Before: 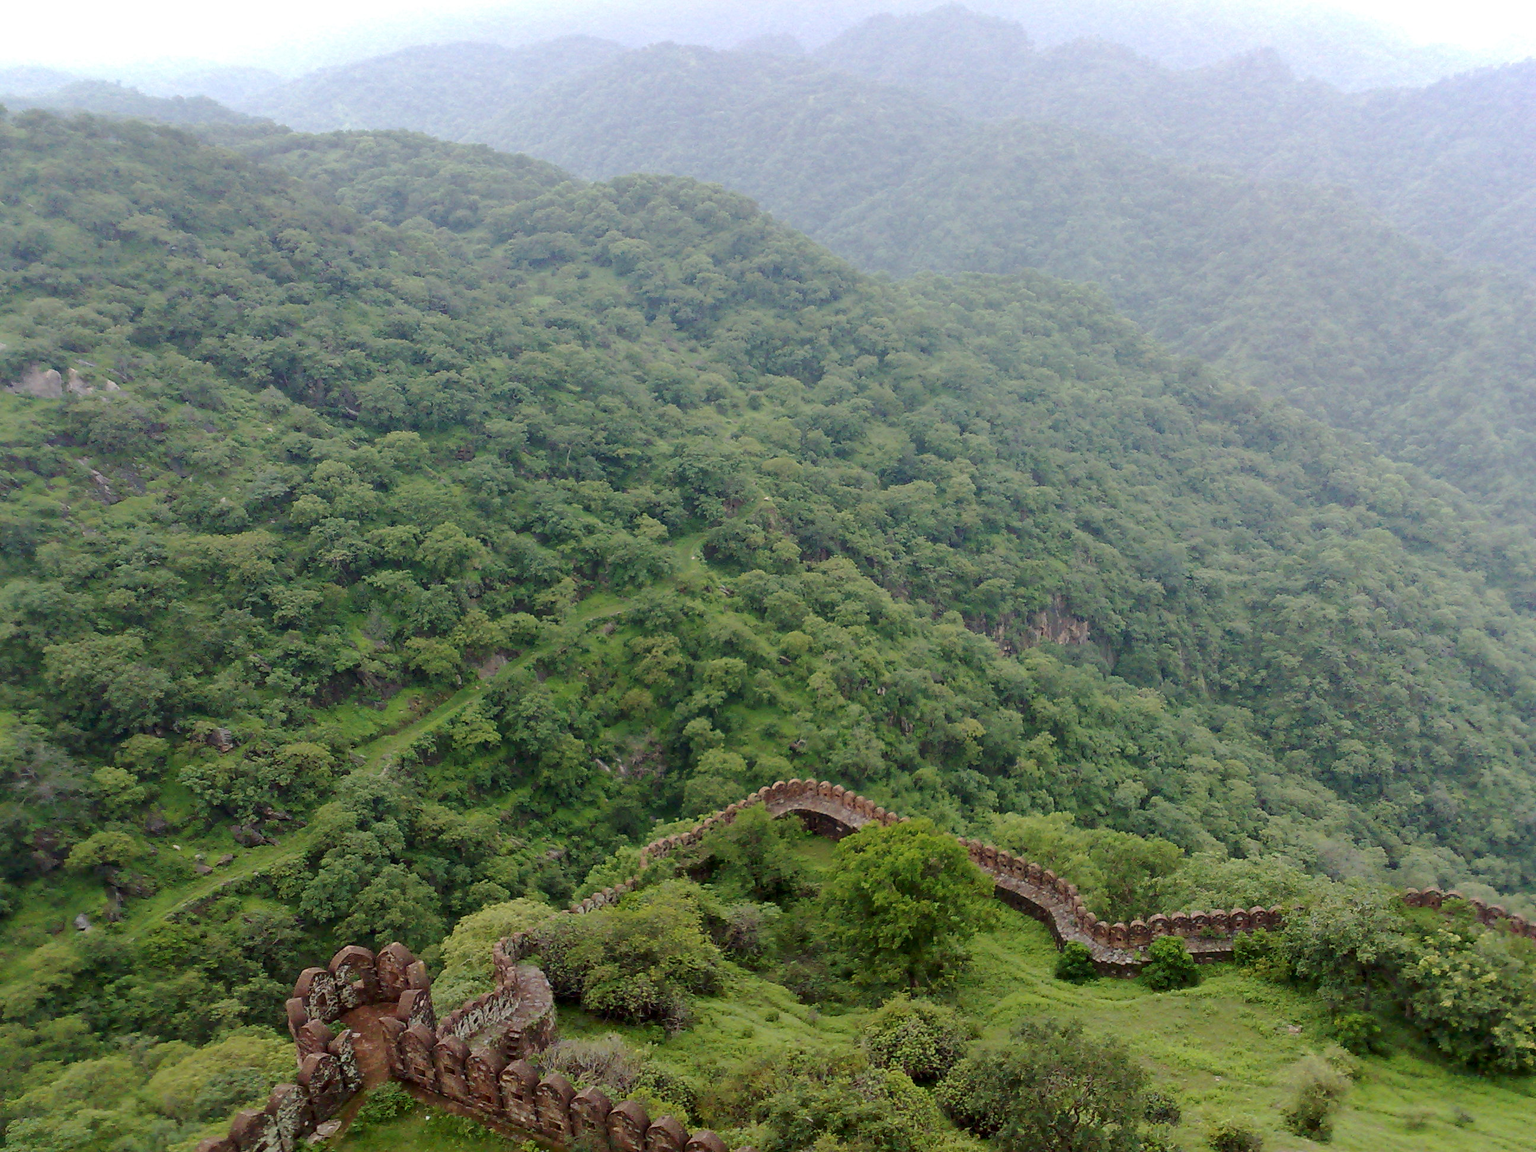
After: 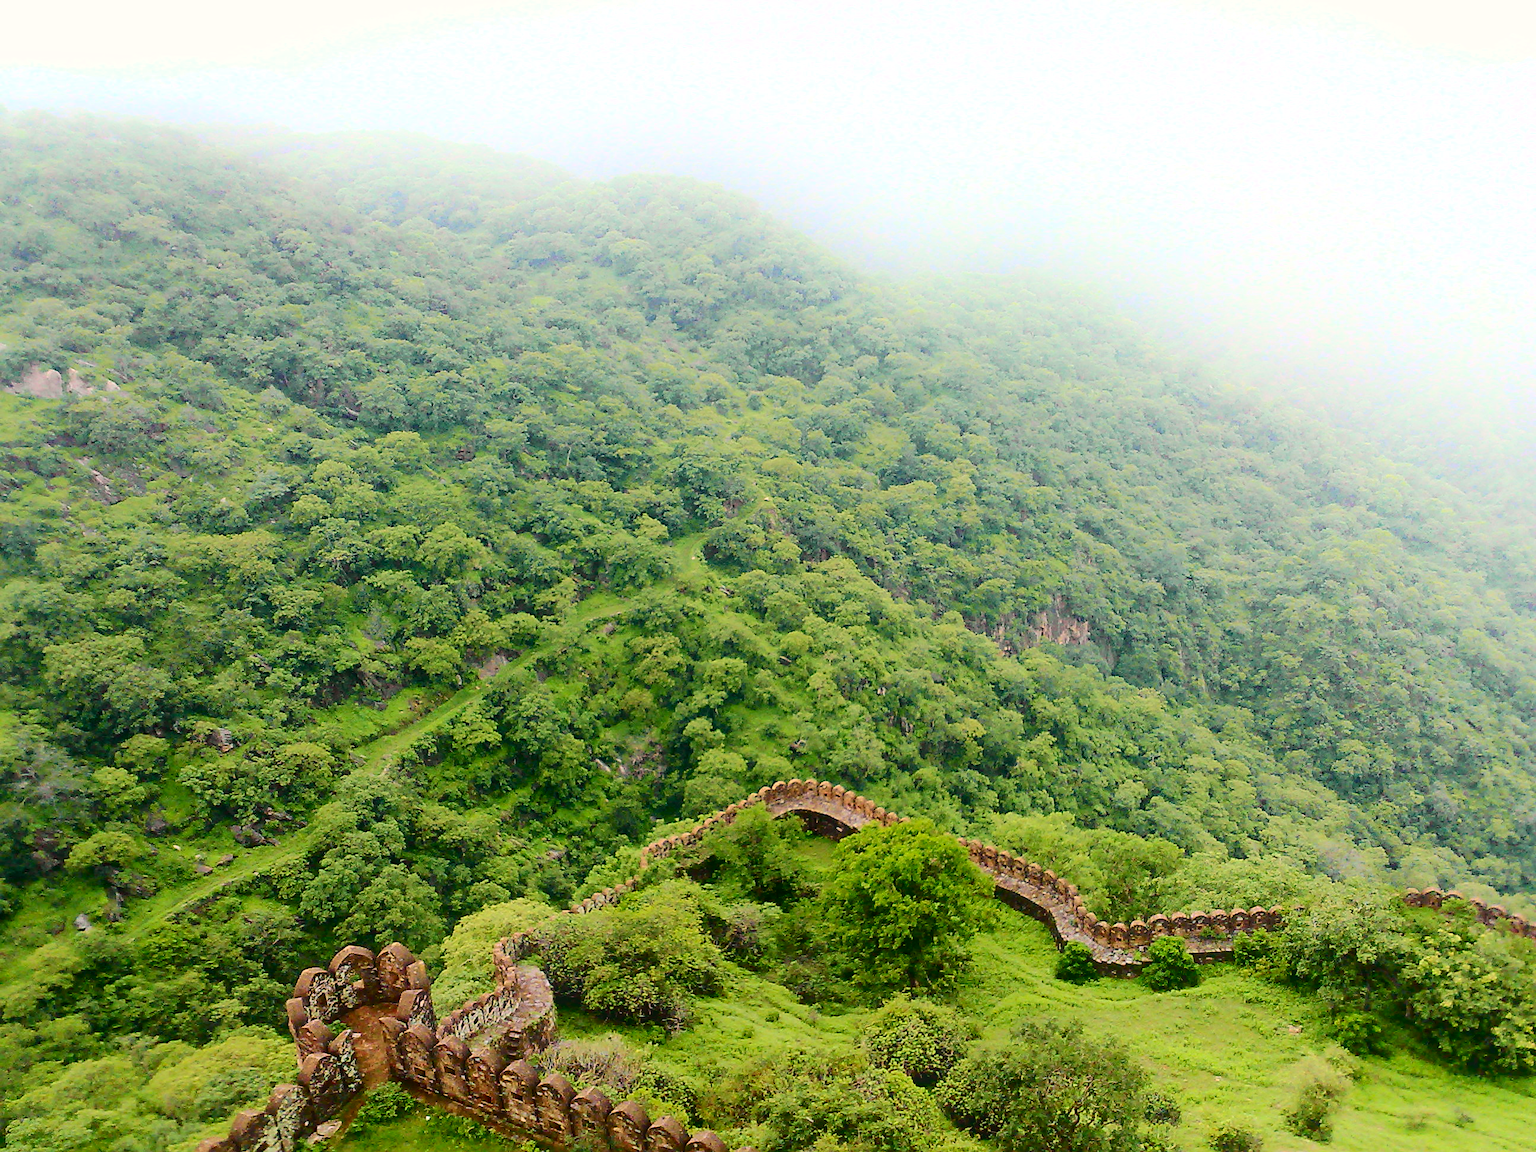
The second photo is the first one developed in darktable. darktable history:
color correction: highlights a* 4.02, highlights b* 4.98, shadows a* -7.55, shadows b* 4.98
bloom: on, module defaults
tone equalizer: on, module defaults
tone curve: curves: ch0 [(0, 0.014) (0.12, 0.096) (0.386, 0.49) (0.54, 0.684) (0.751, 0.855) (0.89, 0.943) (0.998, 0.989)]; ch1 [(0, 0) (0.133, 0.099) (0.437, 0.41) (0.5, 0.5) (0.517, 0.536) (0.548, 0.575) (0.582, 0.631) (0.627, 0.688) (0.836, 0.868) (1, 1)]; ch2 [(0, 0) (0.374, 0.341) (0.456, 0.443) (0.478, 0.49) (0.501, 0.5) (0.528, 0.538) (0.55, 0.6) (0.572, 0.63) (0.702, 0.765) (1, 1)], color space Lab, independent channels, preserve colors none
sharpen: radius 1.967
